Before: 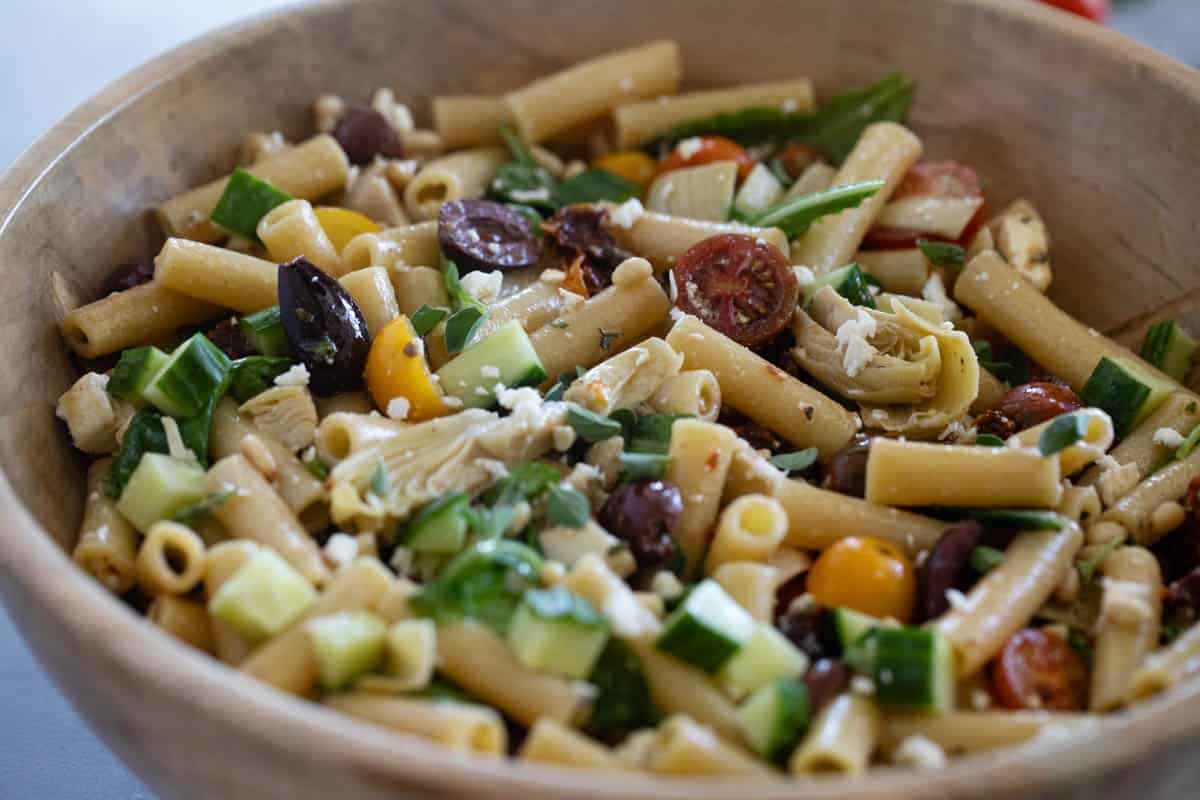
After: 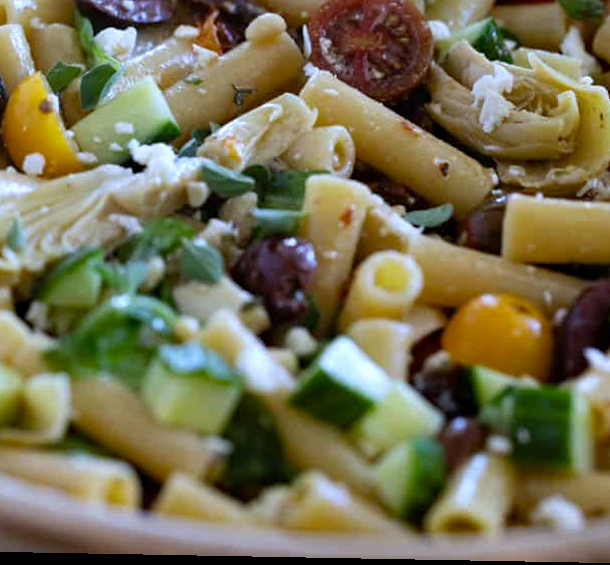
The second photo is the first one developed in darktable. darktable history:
white balance: red 0.948, green 1.02, blue 1.176
rotate and perspective: lens shift (horizontal) -0.055, automatic cropping off
haze removal: compatibility mode true, adaptive false
crop and rotate: left 29.237%, top 31.152%, right 19.807%
